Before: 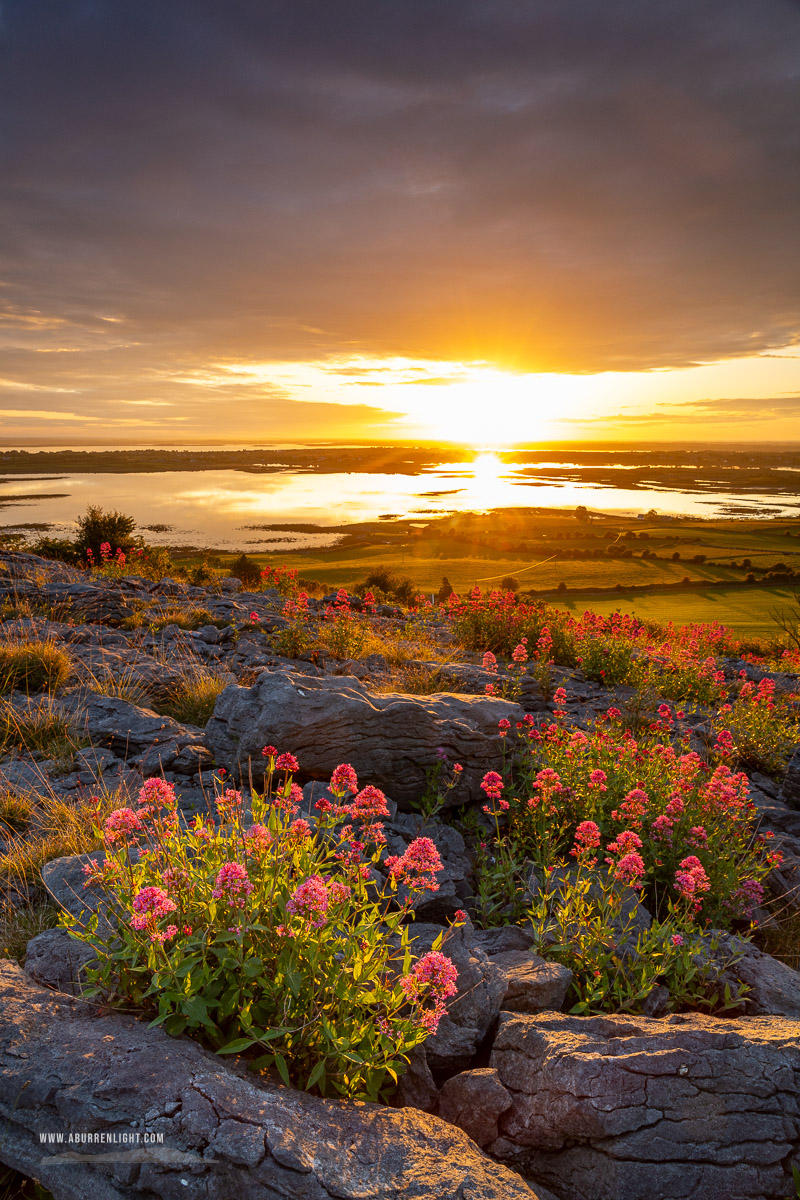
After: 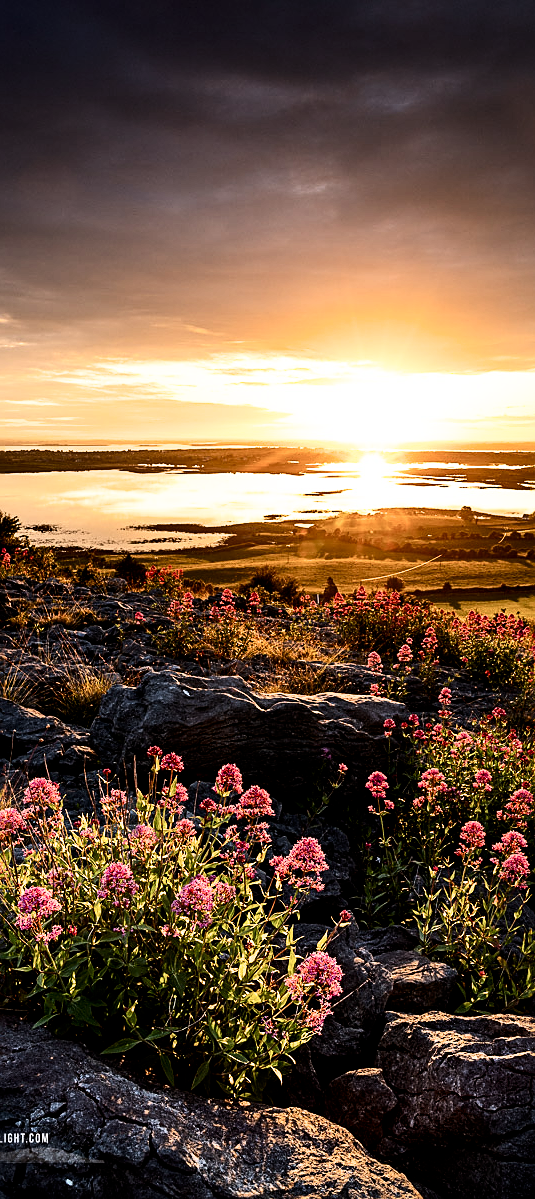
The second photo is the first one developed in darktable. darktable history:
crop and rotate: left 14.499%, right 18.625%
filmic rgb: black relative exposure -3.67 EV, white relative exposure 2.44 EV, hardness 3.29
contrast brightness saturation: contrast 0.291
sharpen: on, module defaults
